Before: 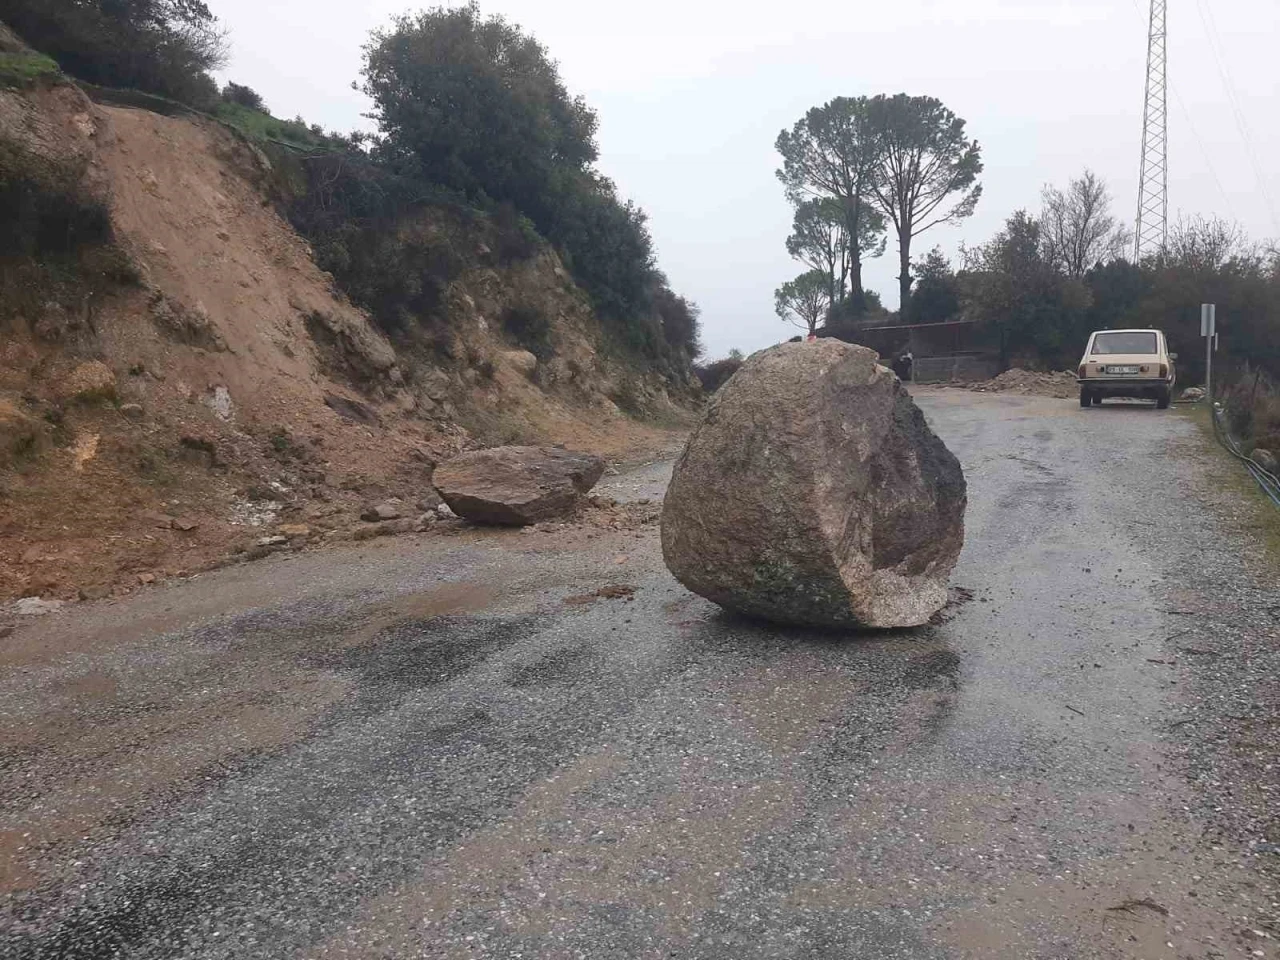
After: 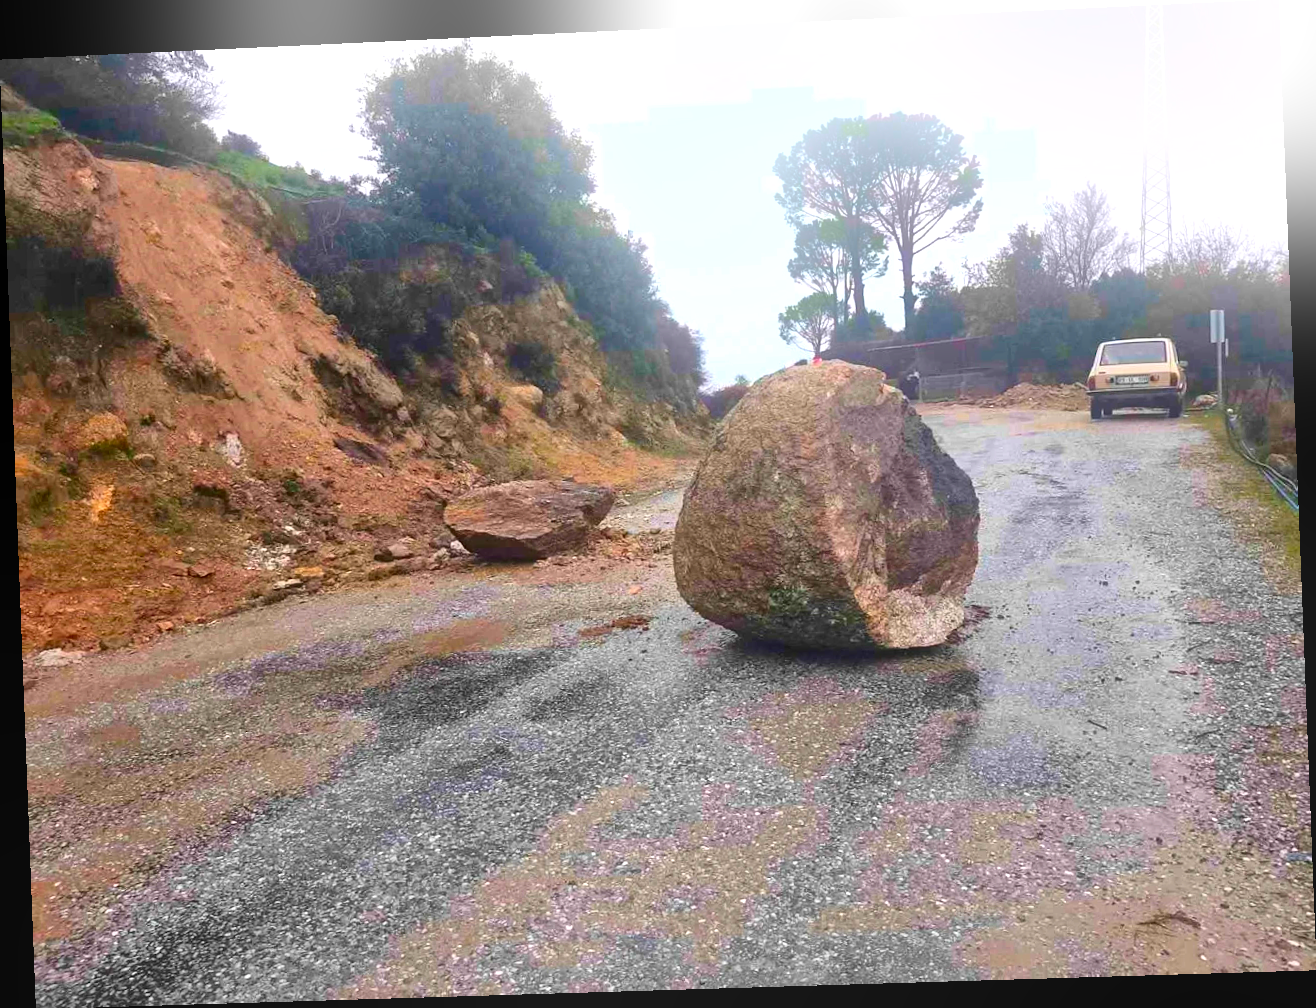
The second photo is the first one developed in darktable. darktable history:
bloom: on, module defaults
local contrast: mode bilateral grid, contrast 25, coarseness 60, detail 151%, midtone range 0.2
color correction: saturation 2.15
rotate and perspective: rotation -2.22°, lens shift (horizontal) -0.022, automatic cropping off
shadows and highlights: shadows 19.13, highlights -83.41, soften with gaussian
exposure: black level correction 0, exposure 0.5 EV, compensate exposure bias true, compensate highlight preservation false
